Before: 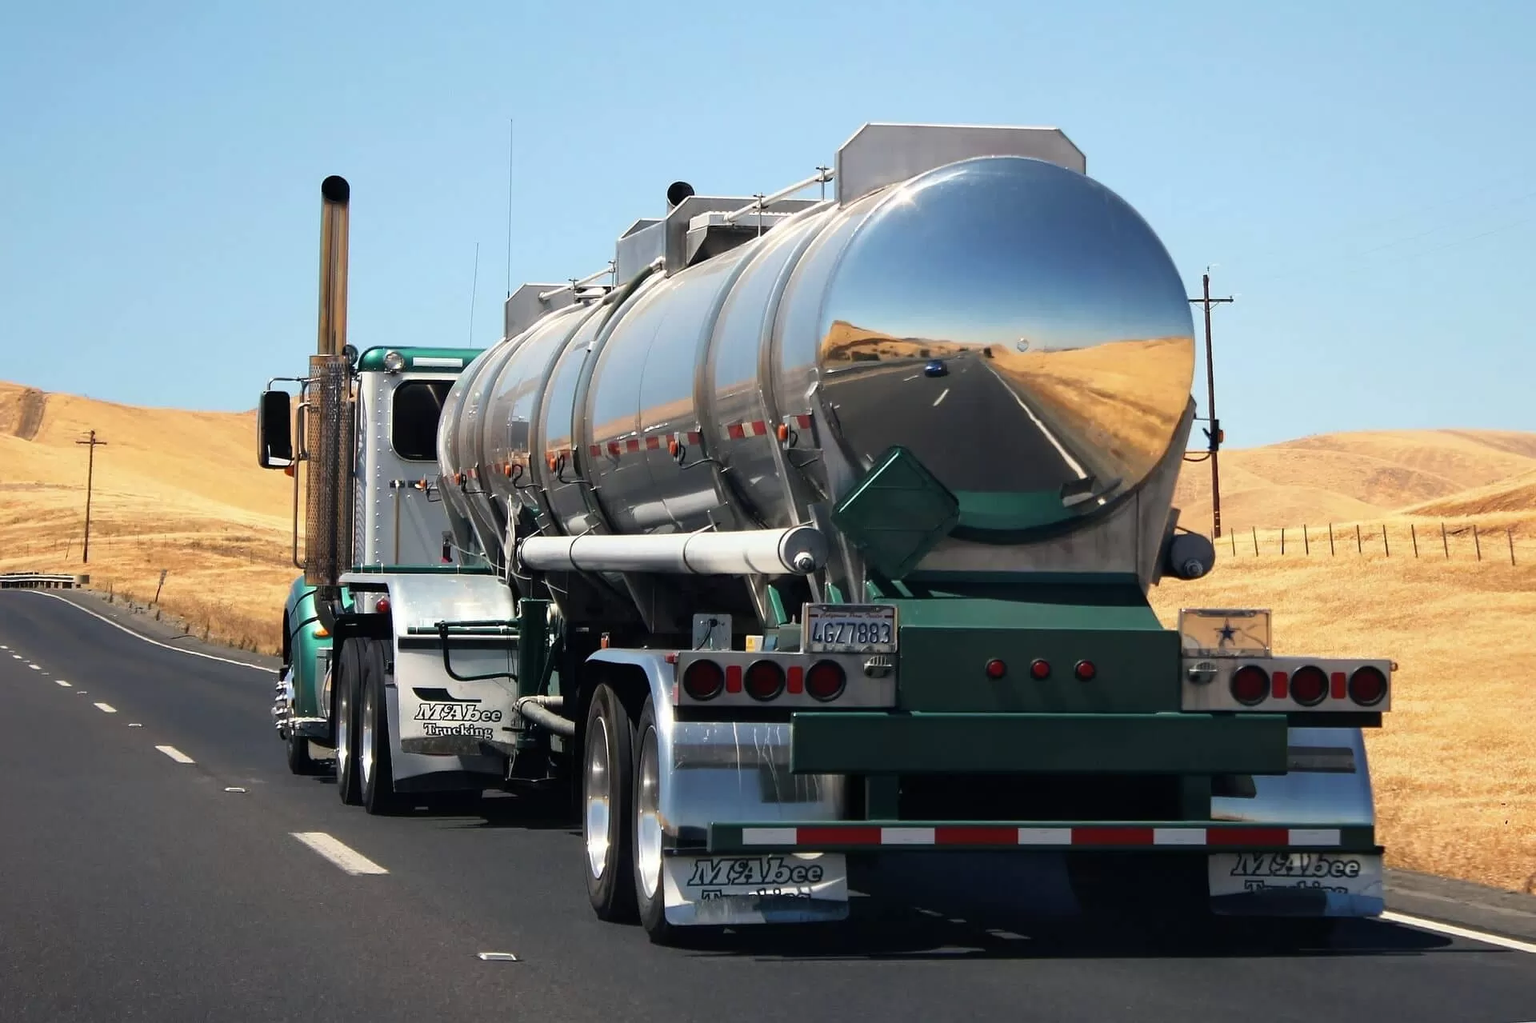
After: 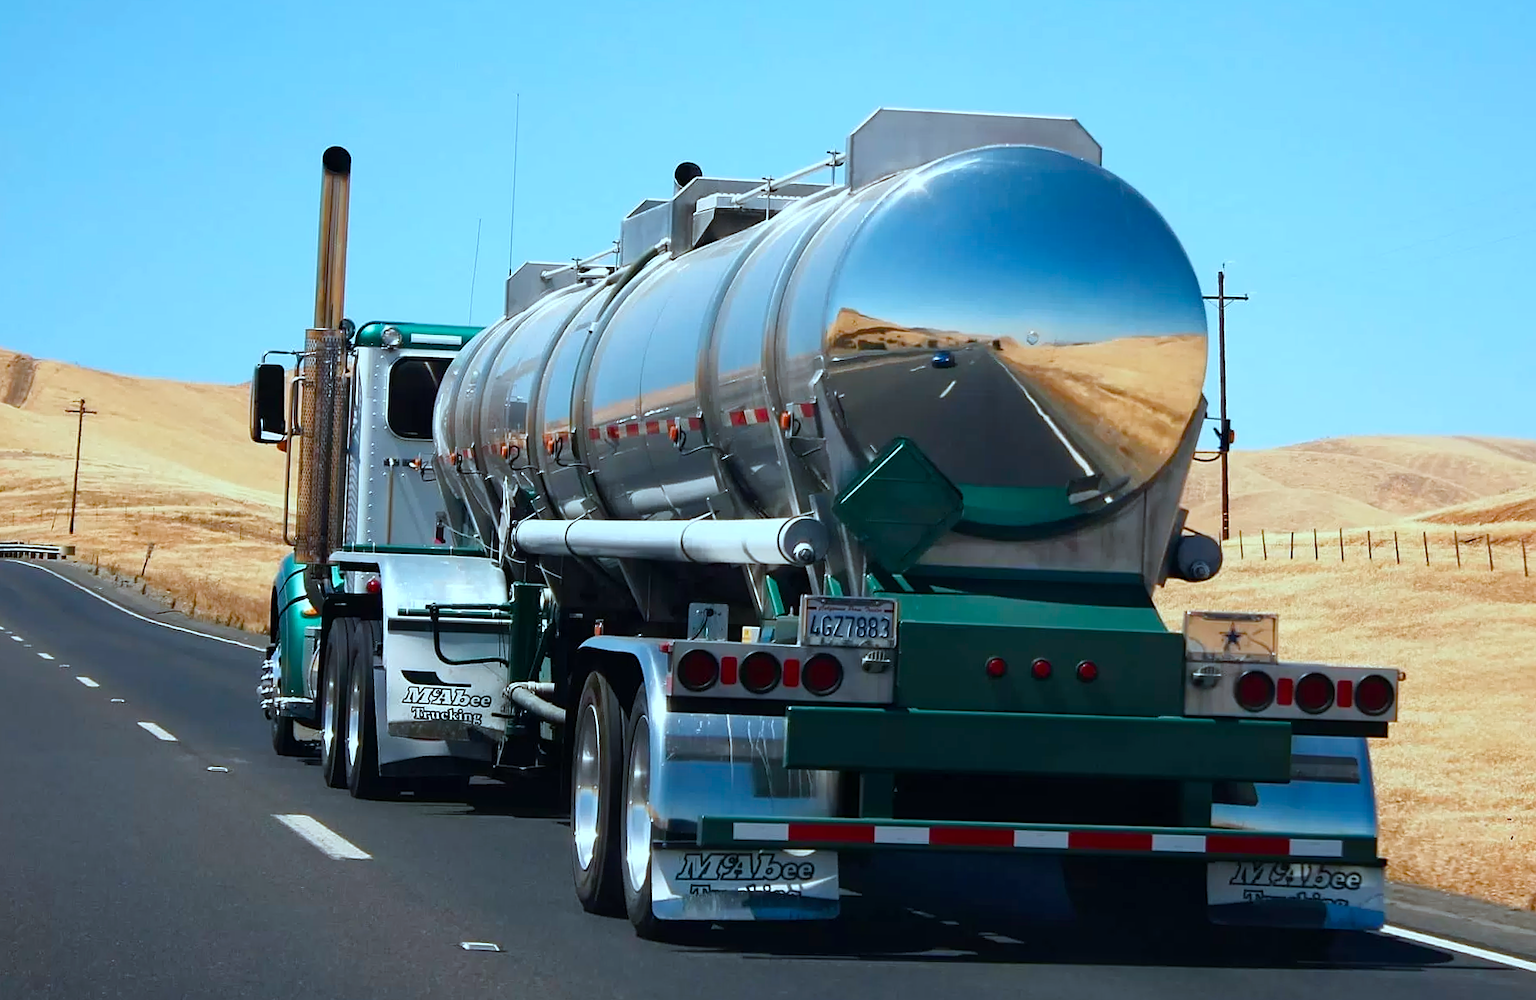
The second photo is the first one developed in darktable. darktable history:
sharpen: amount 0.2
color balance rgb: perceptual saturation grading › global saturation 20%, perceptual saturation grading › highlights -25%, perceptual saturation grading › shadows 50%
rotate and perspective: rotation 1.57°, crop left 0.018, crop right 0.982, crop top 0.039, crop bottom 0.961
color correction: highlights a* -10.69, highlights b* -19.19
